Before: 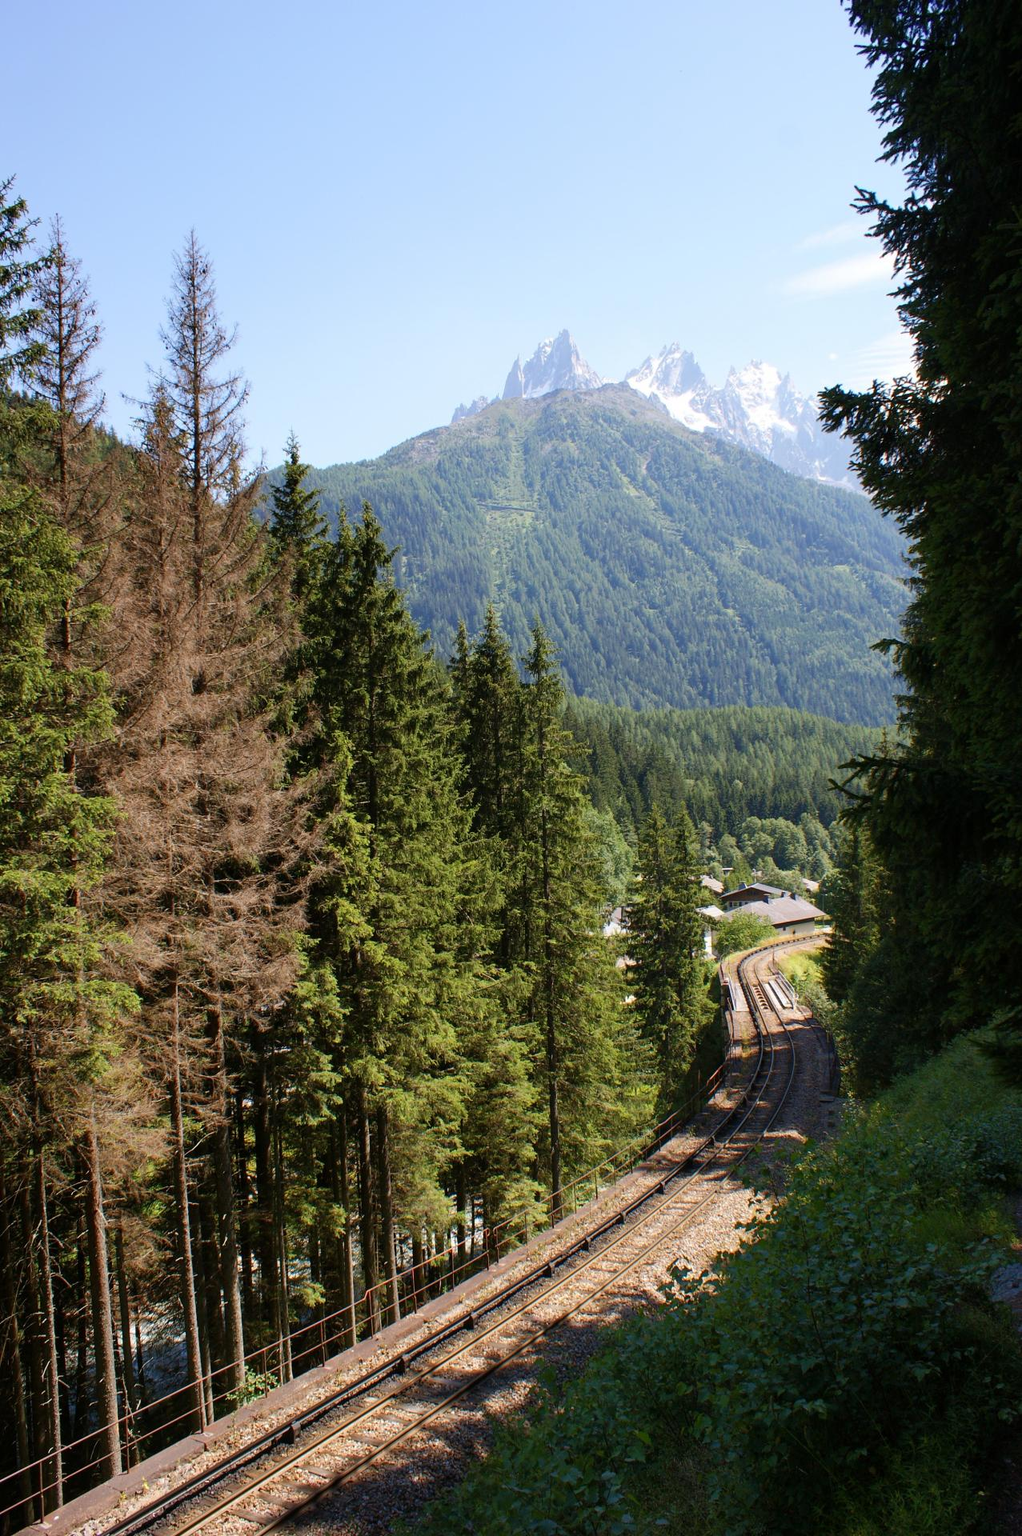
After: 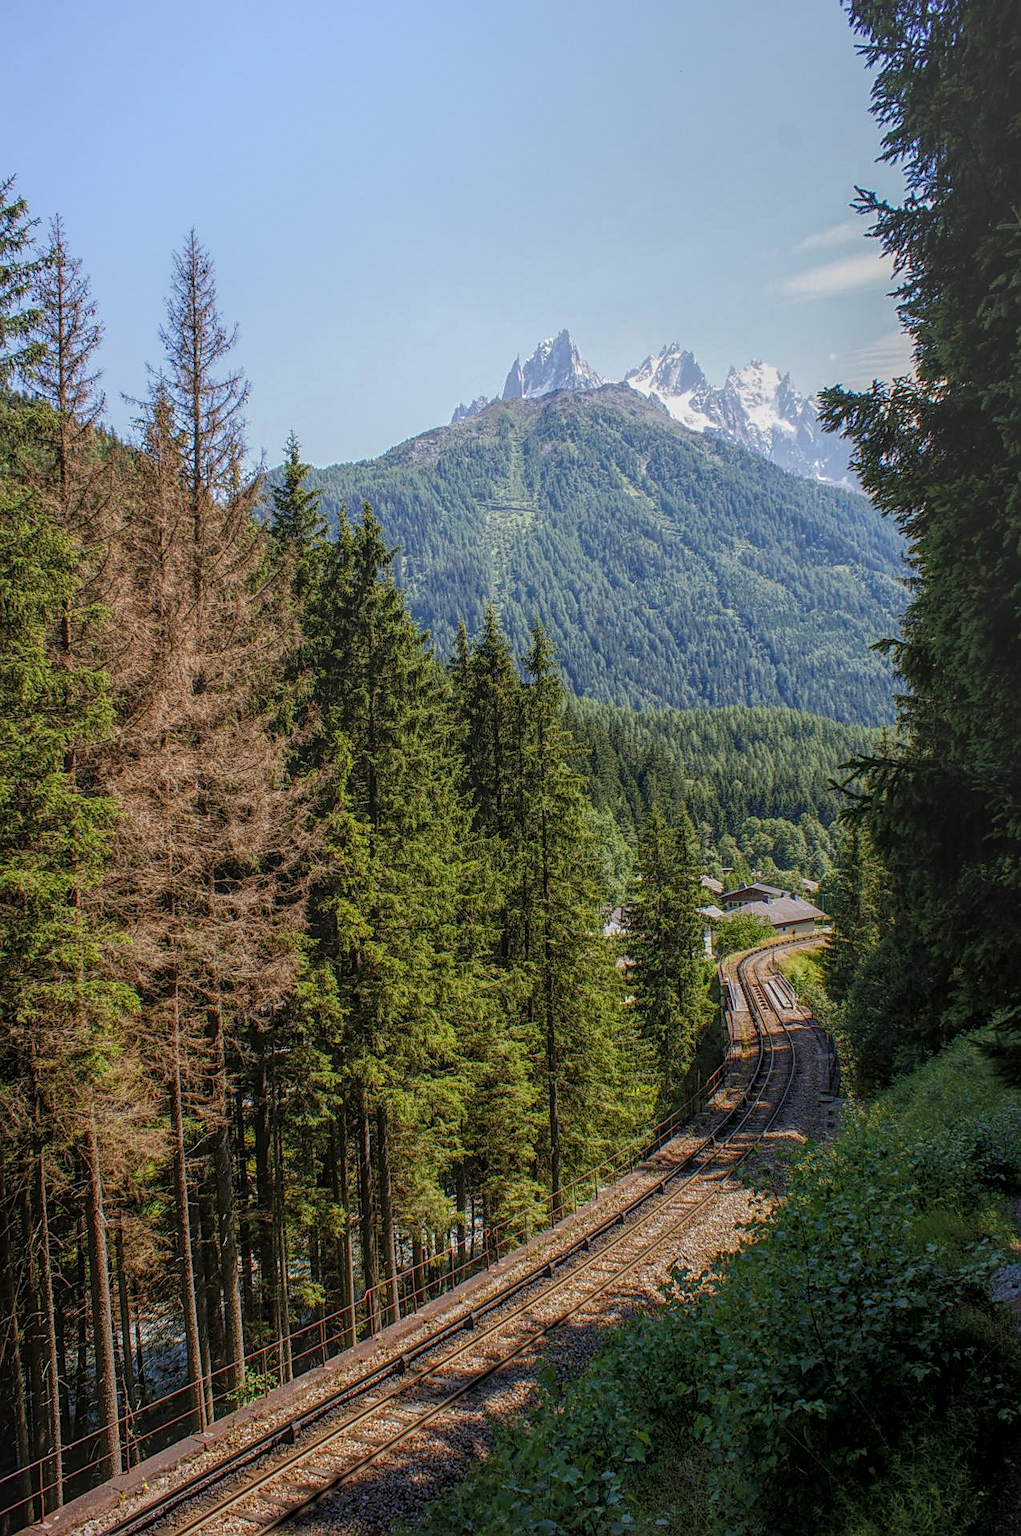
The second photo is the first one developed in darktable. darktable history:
sharpen: on, module defaults
local contrast: highlights 20%, shadows 28%, detail 199%, midtone range 0.2
